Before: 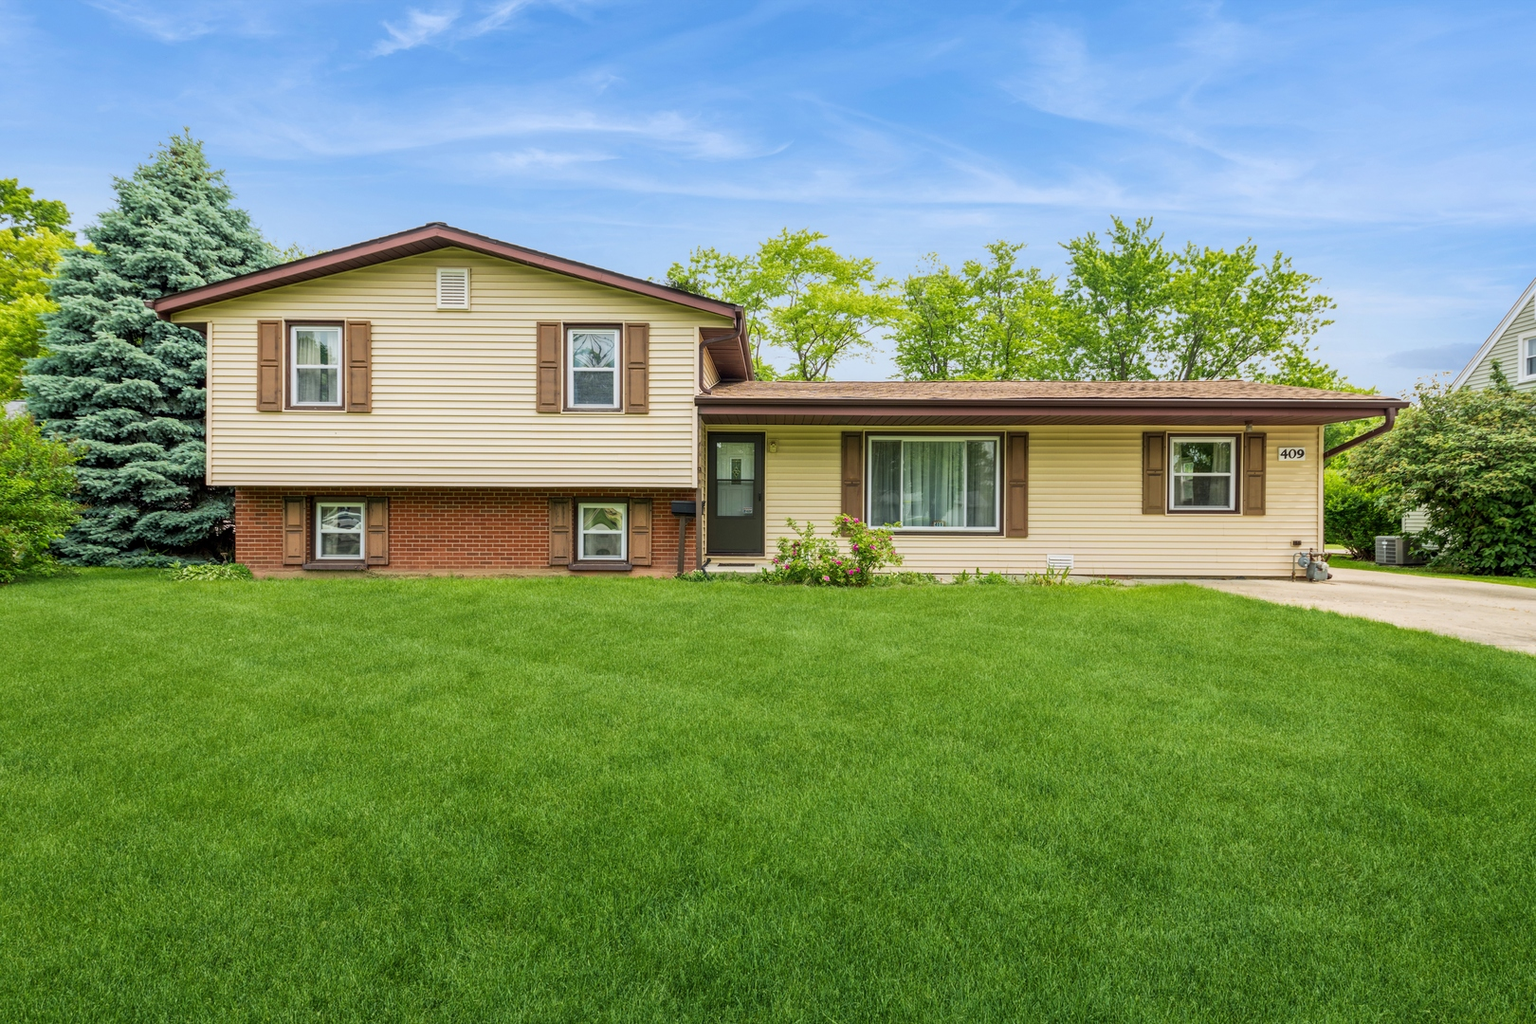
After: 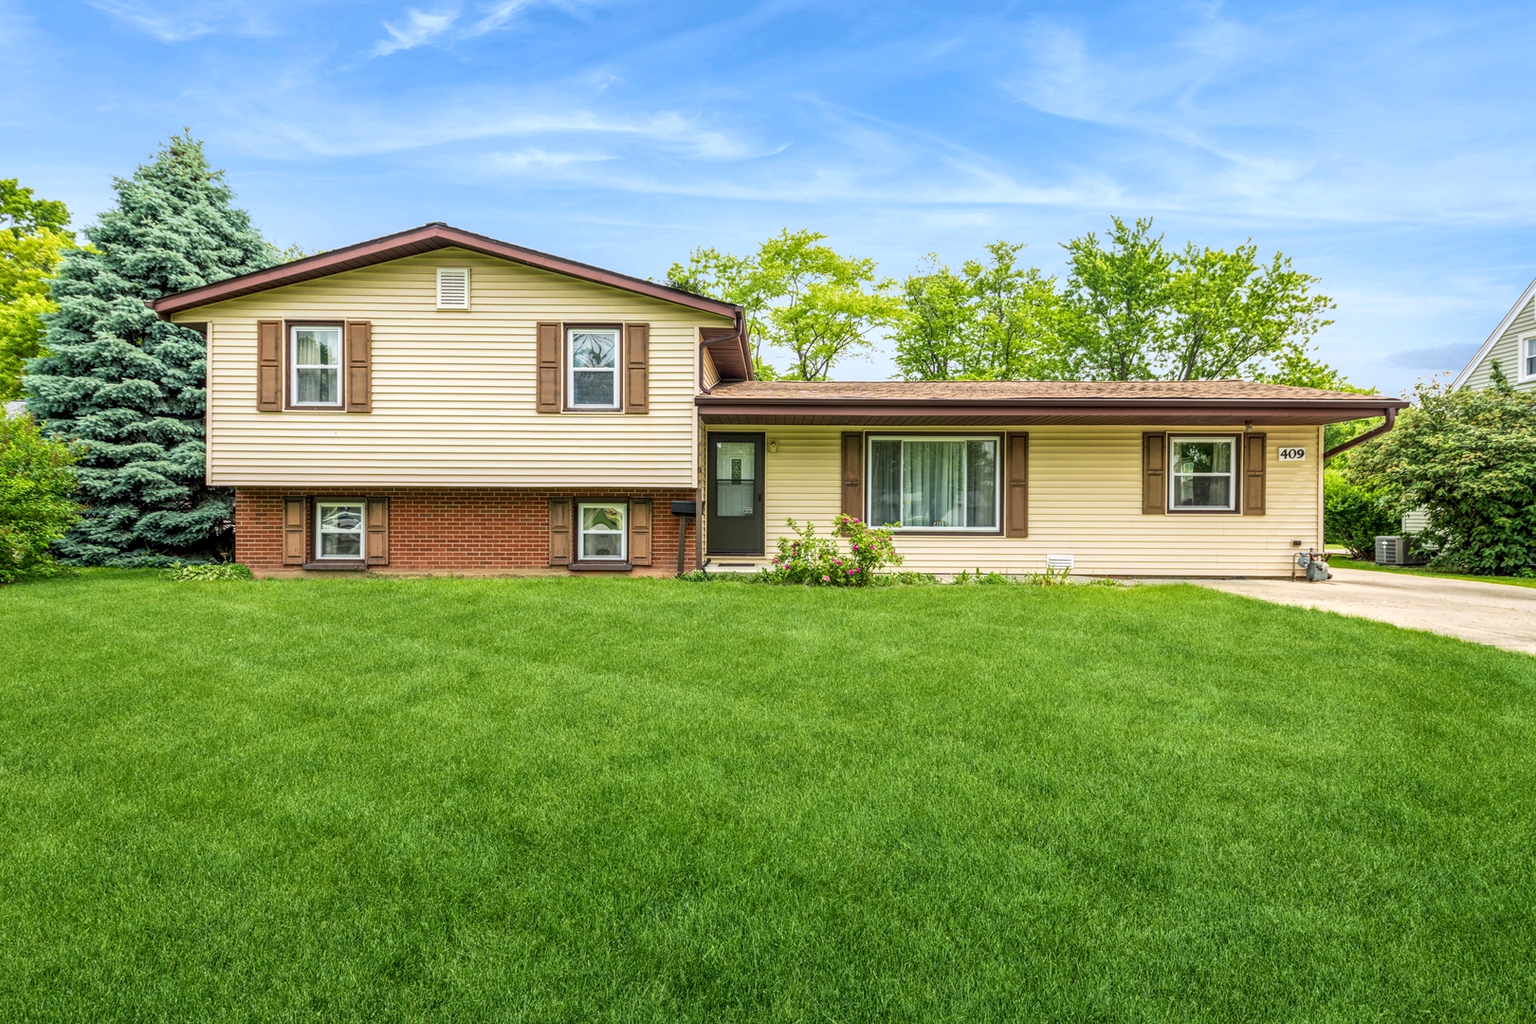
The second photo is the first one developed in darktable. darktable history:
local contrast: on, module defaults
exposure: exposure 0.207 EV
tone equalizer: -8 EV -0.55 EV
